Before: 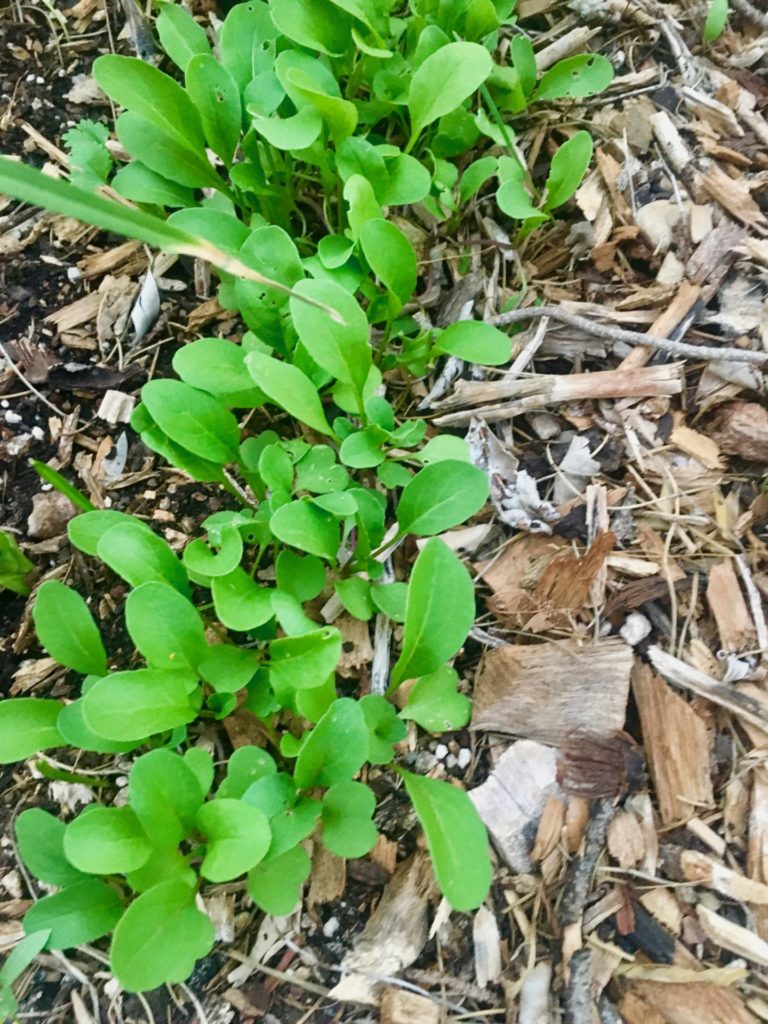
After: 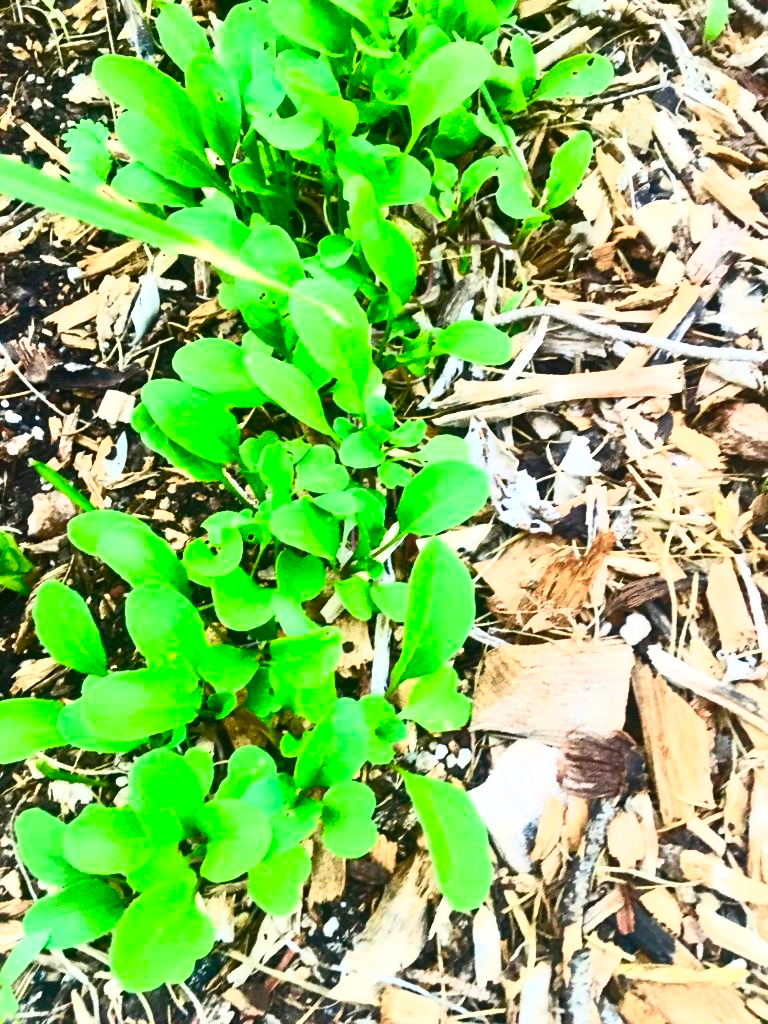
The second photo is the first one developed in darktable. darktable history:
exposure: black level correction -0.003, exposure 0.039 EV, compensate exposure bias true, compensate highlight preservation false
contrast brightness saturation: contrast 0.841, brightness 0.582, saturation 0.595
